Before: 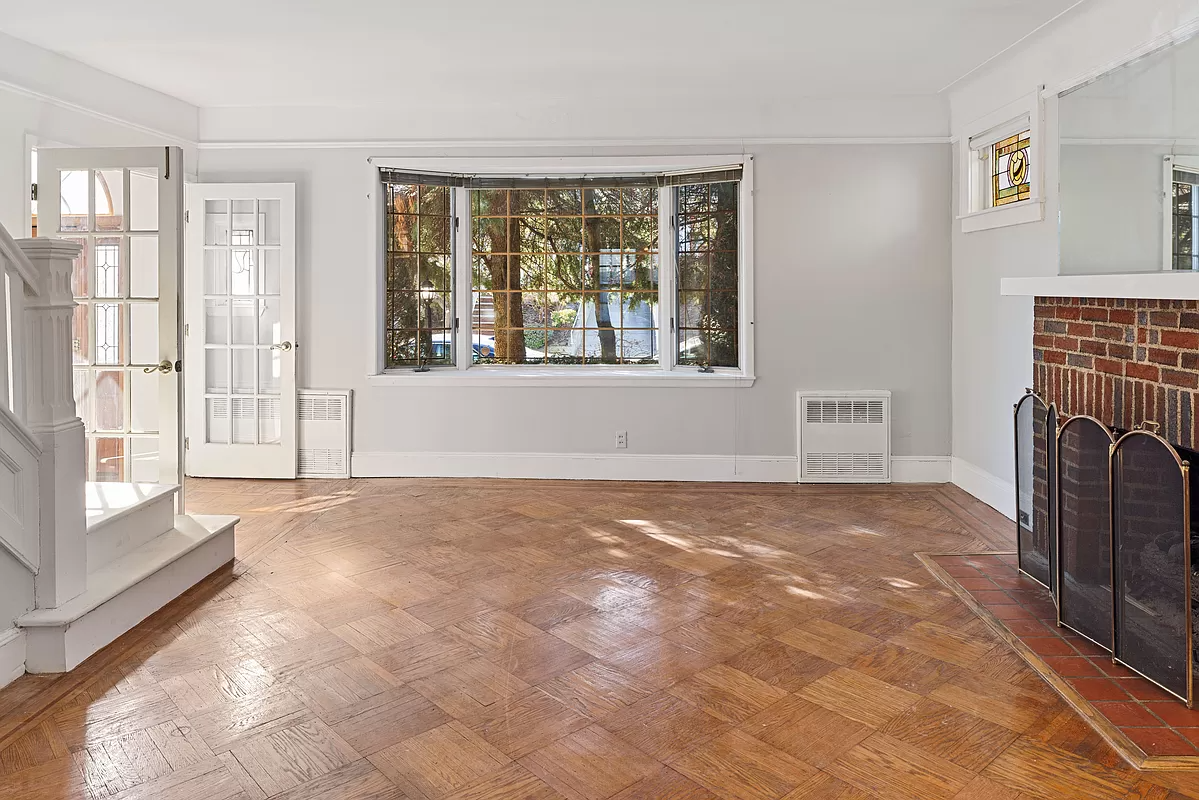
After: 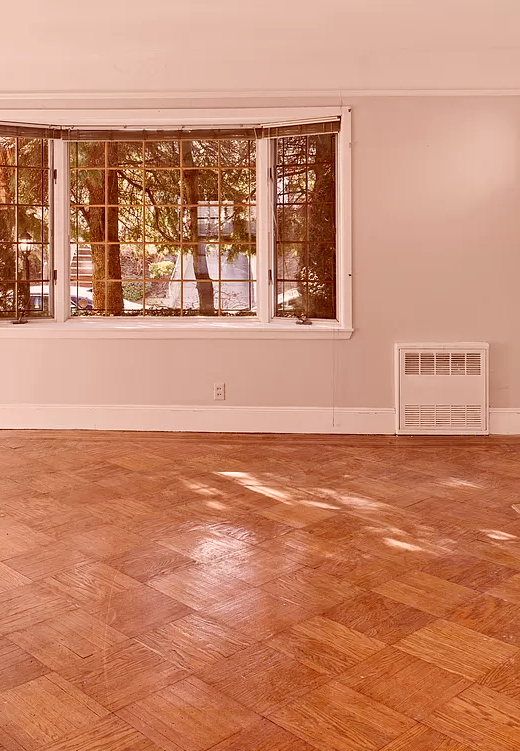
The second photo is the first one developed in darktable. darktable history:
crop: left 33.543%, top 6.04%, right 23.053%
color correction: highlights a* 9.23, highlights b* 8.95, shadows a* 39.55, shadows b* 39.27, saturation 0.823
